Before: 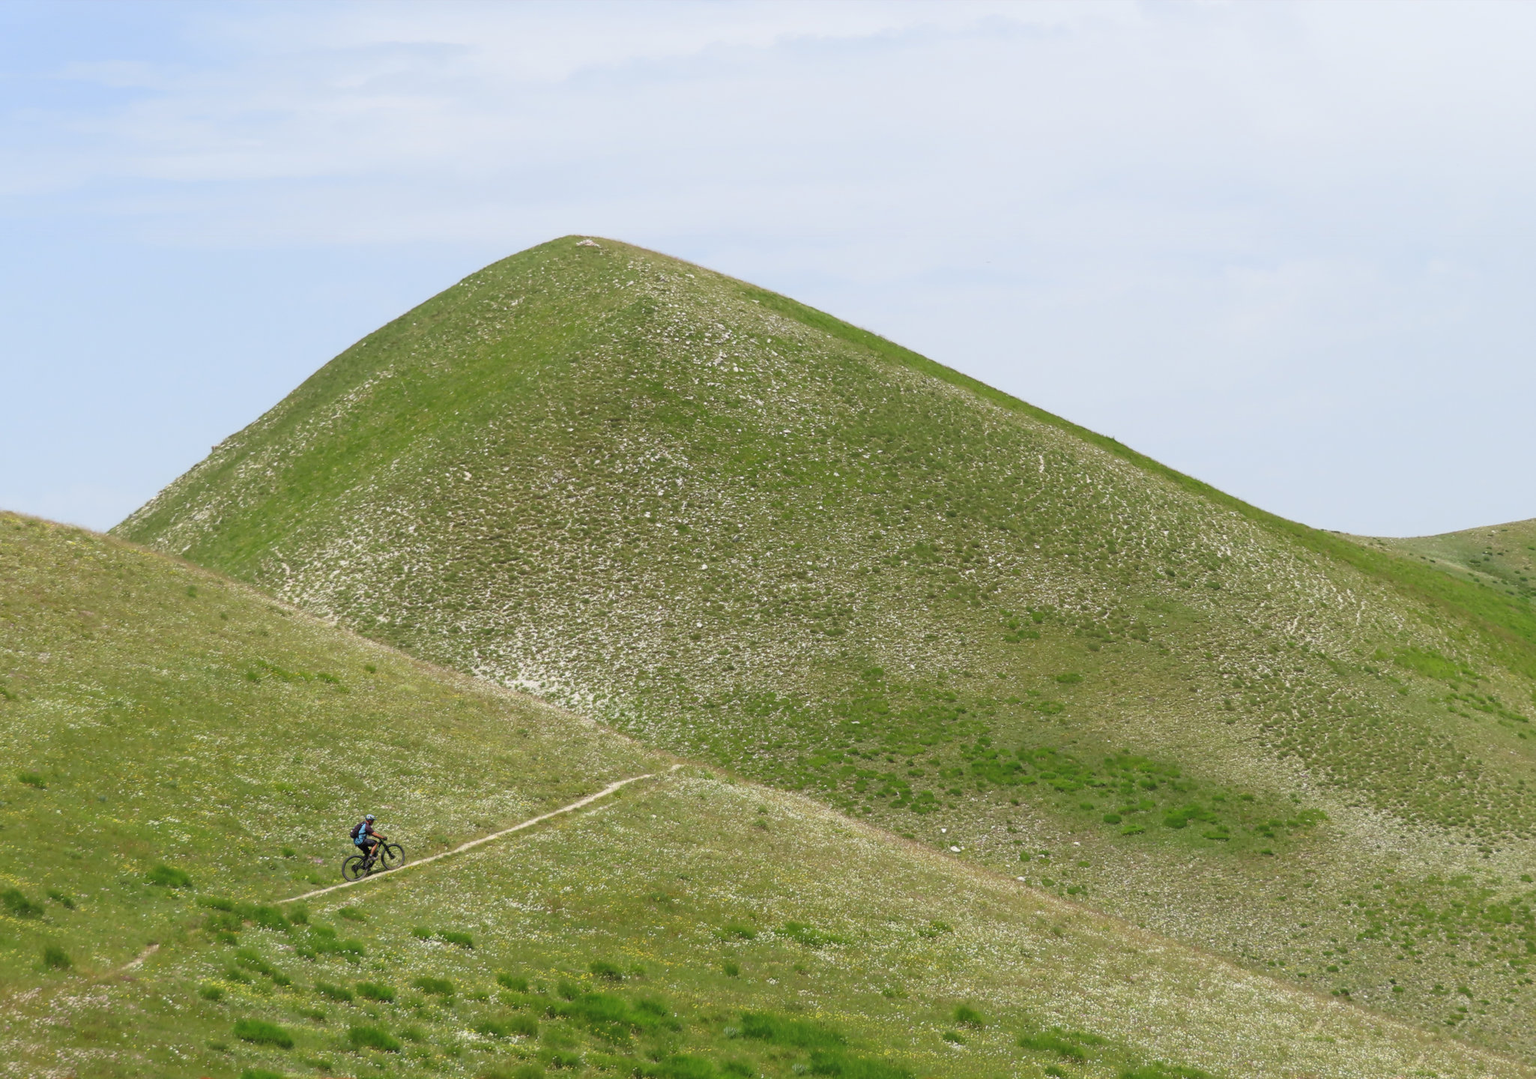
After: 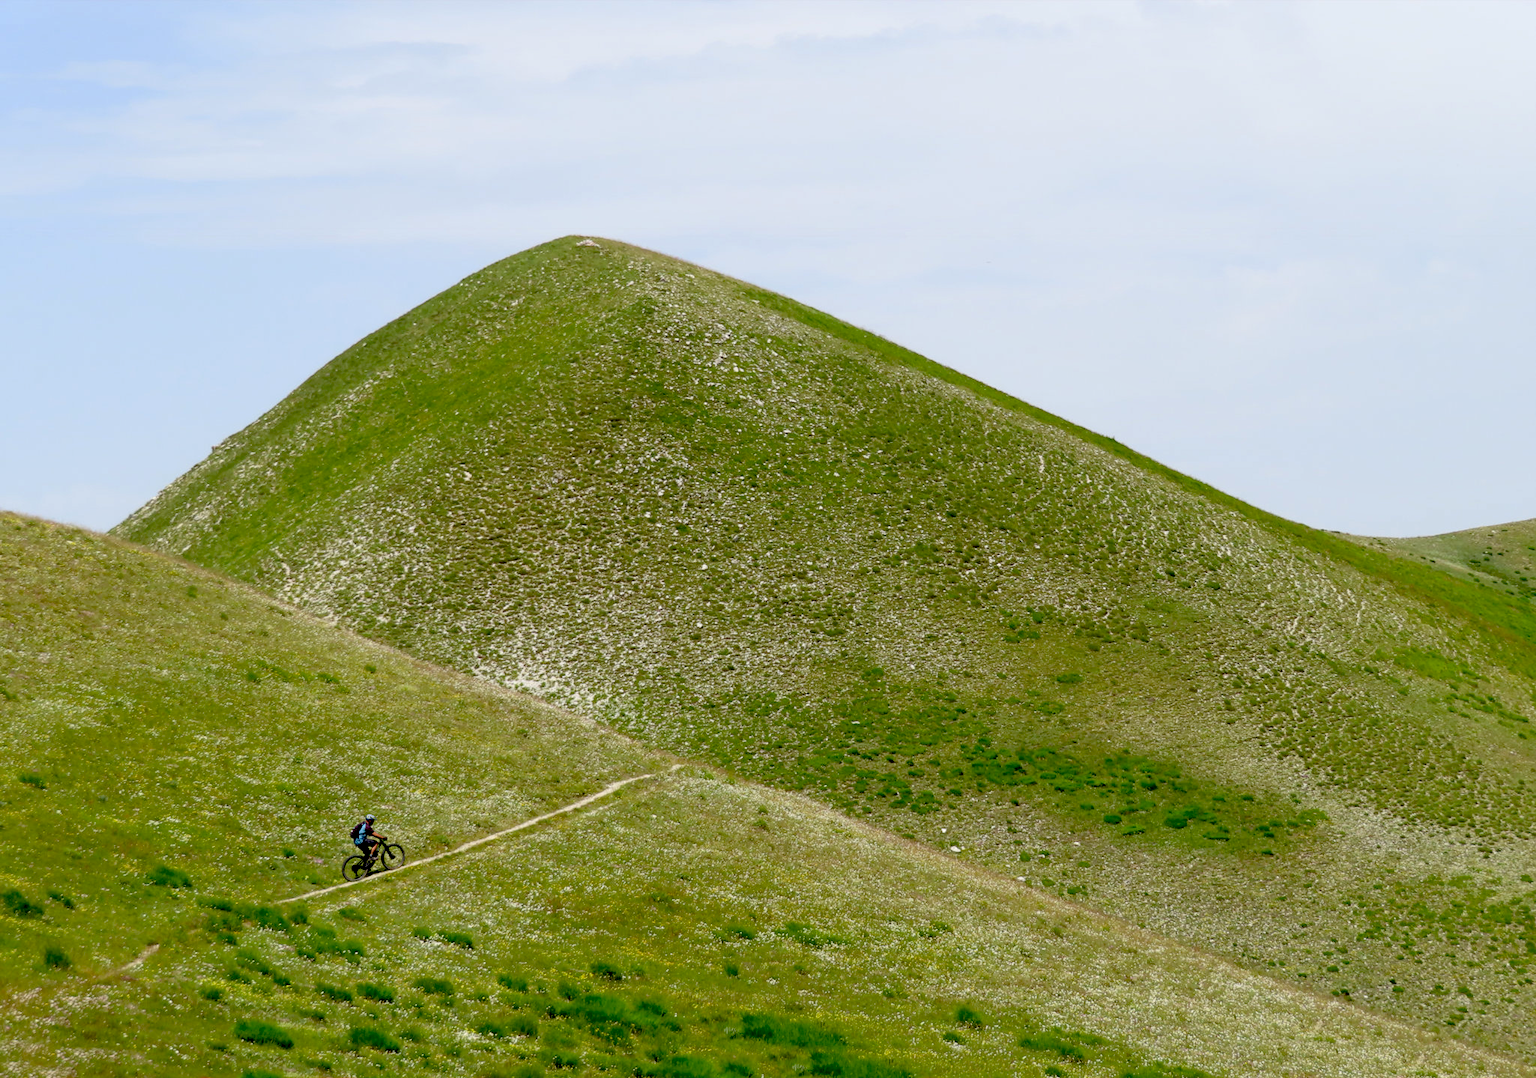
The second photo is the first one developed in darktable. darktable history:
tone equalizer: mask exposure compensation -0.5 EV
exposure: black level correction 0.048, exposure 0.012 EV, compensate highlight preservation false
